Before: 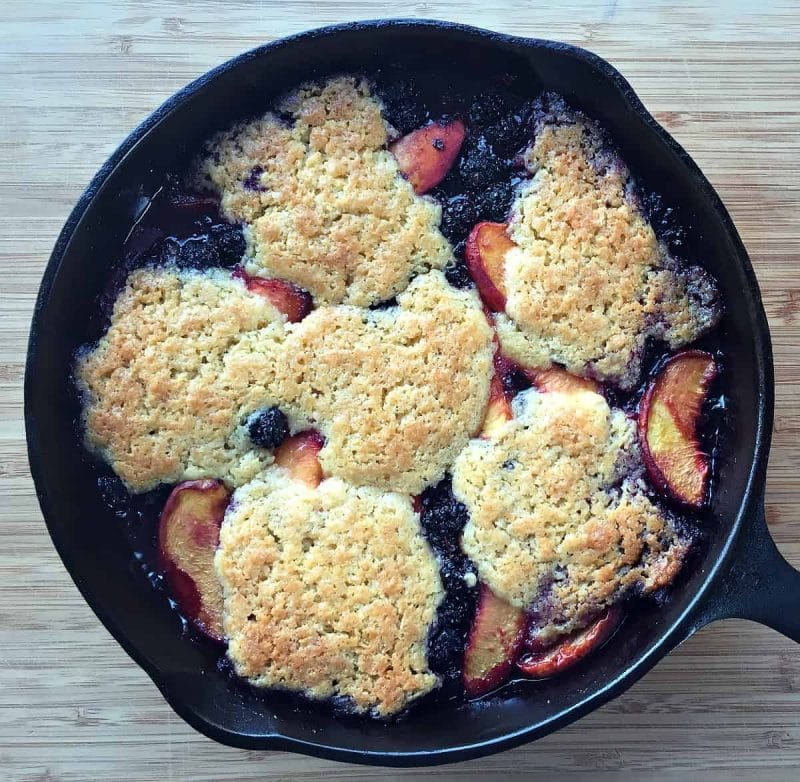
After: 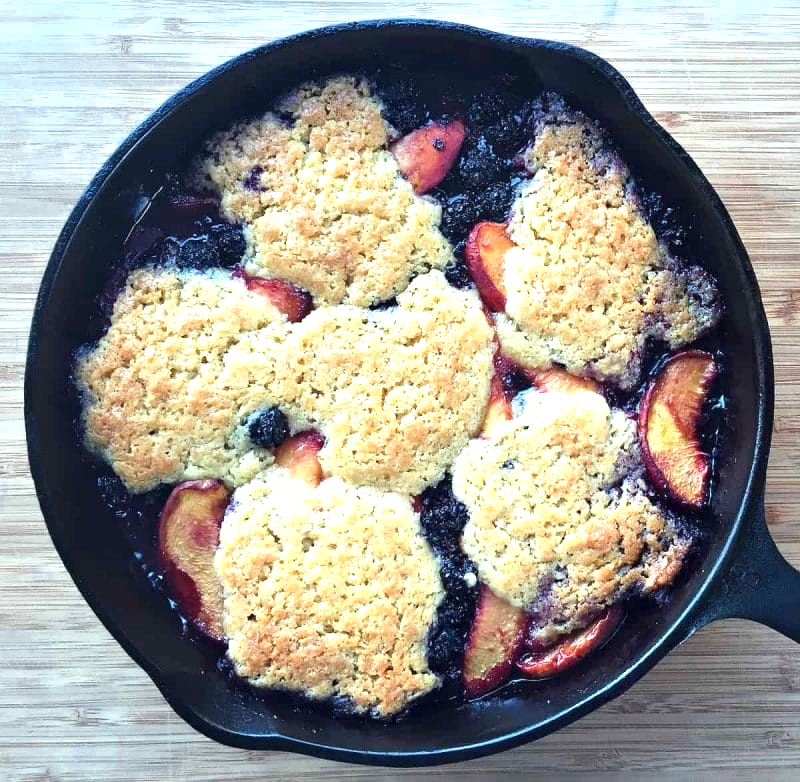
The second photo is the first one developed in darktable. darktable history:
exposure: black level correction 0, exposure 0.69 EV, compensate highlight preservation false
color zones: curves: ch0 [(0, 0.5) (0.143, 0.5) (0.286, 0.5) (0.429, 0.5) (0.571, 0.5) (0.714, 0.476) (0.857, 0.5) (1, 0.5)]; ch2 [(0, 0.5) (0.143, 0.5) (0.286, 0.5) (0.429, 0.5) (0.571, 0.5) (0.714, 0.487) (0.857, 0.5) (1, 0.5)], process mode strong
